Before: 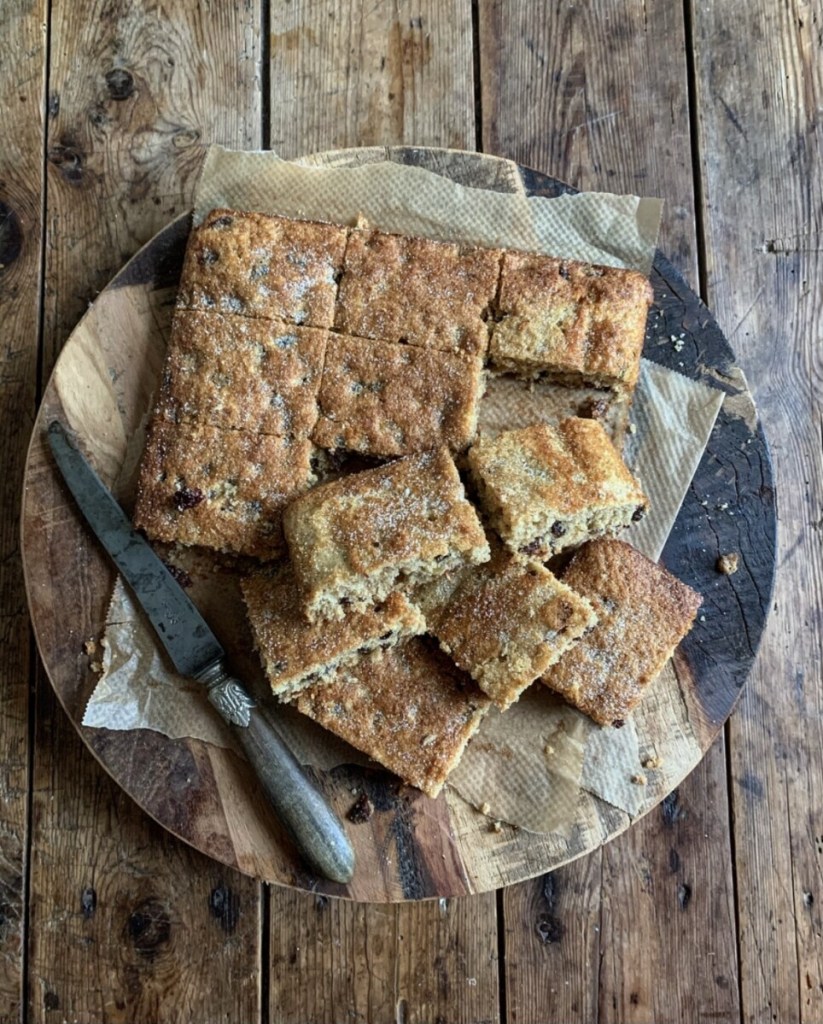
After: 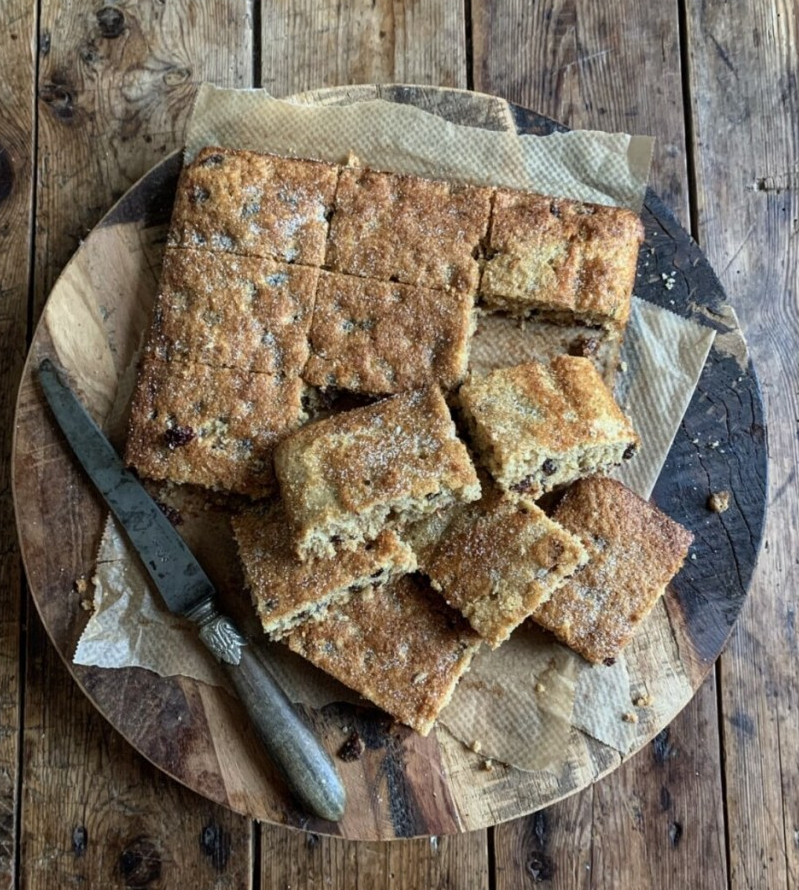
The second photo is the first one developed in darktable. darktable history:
crop: left 1.166%, top 6.099%, right 1.66%, bottom 6.969%
